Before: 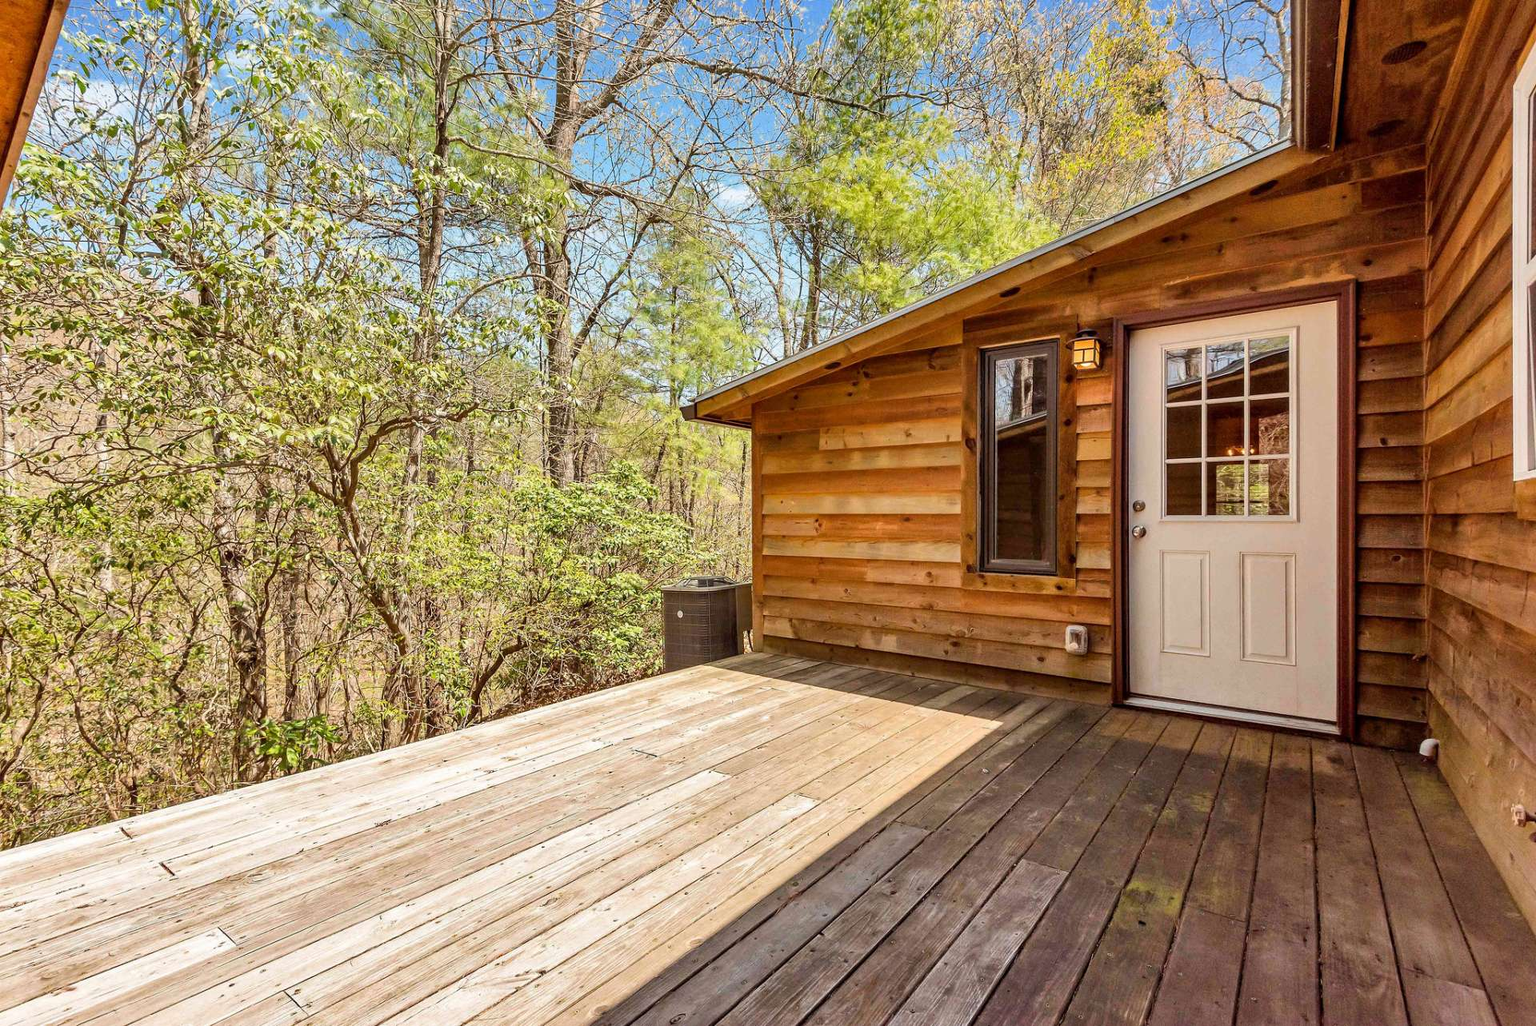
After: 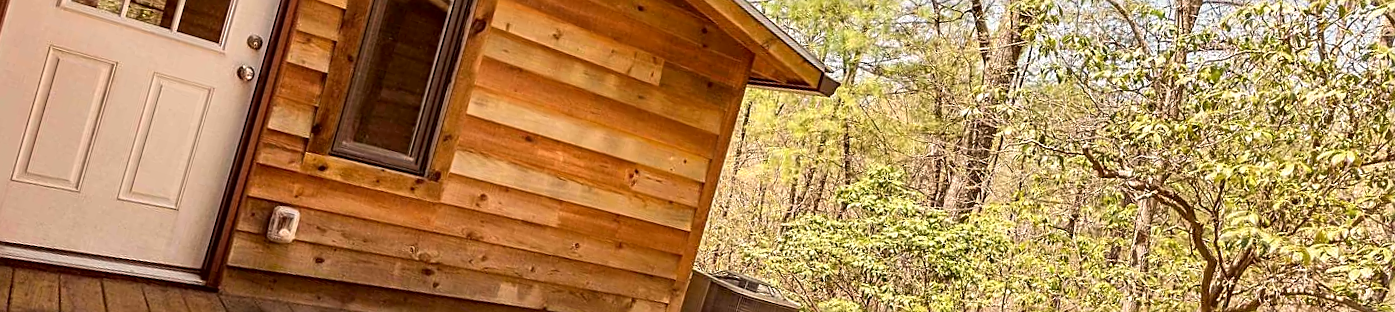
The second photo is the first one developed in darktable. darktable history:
color correction: highlights a* 6.27, highlights b* 8.19, shadows a* 5.94, shadows b* 7.23, saturation 0.9
sharpen: on, module defaults
exposure: exposure 0.197 EV, compensate highlight preservation false
crop and rotate: angle 16.12°, top 30.835%, bottom 35.653%
